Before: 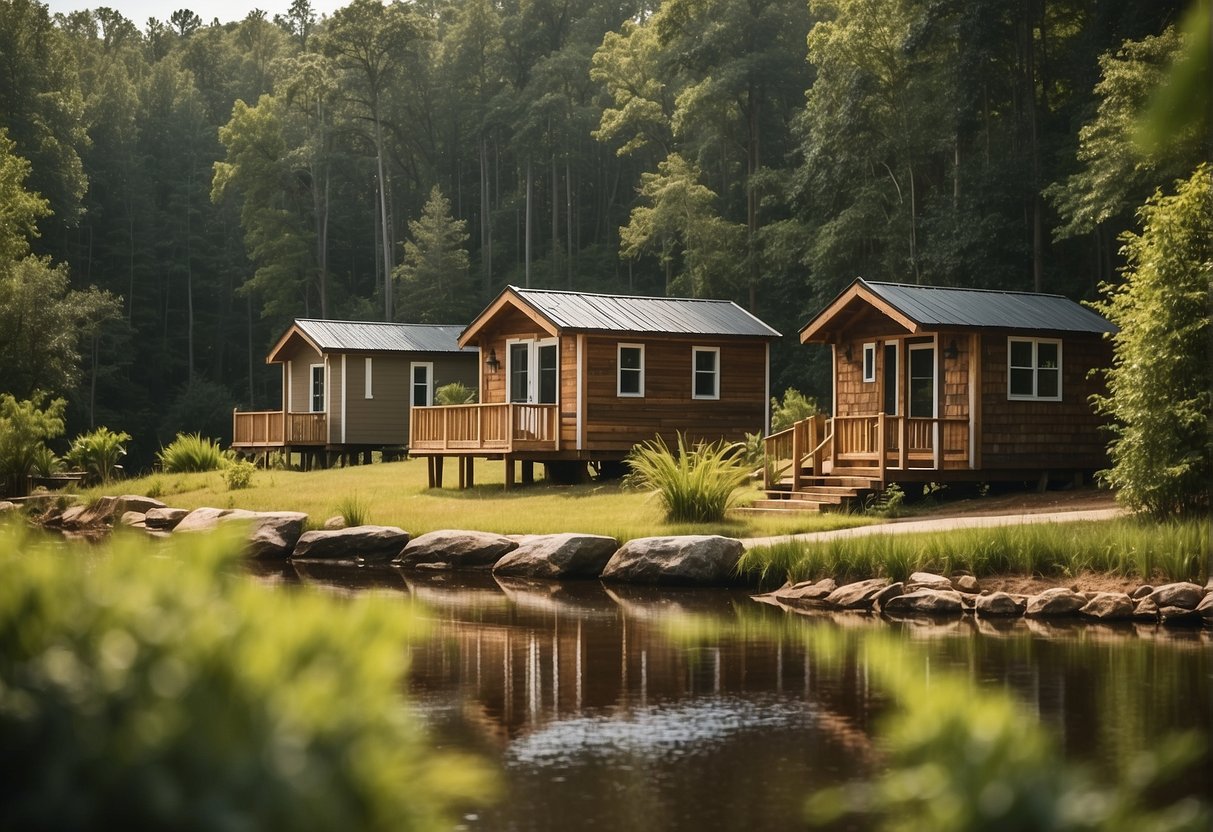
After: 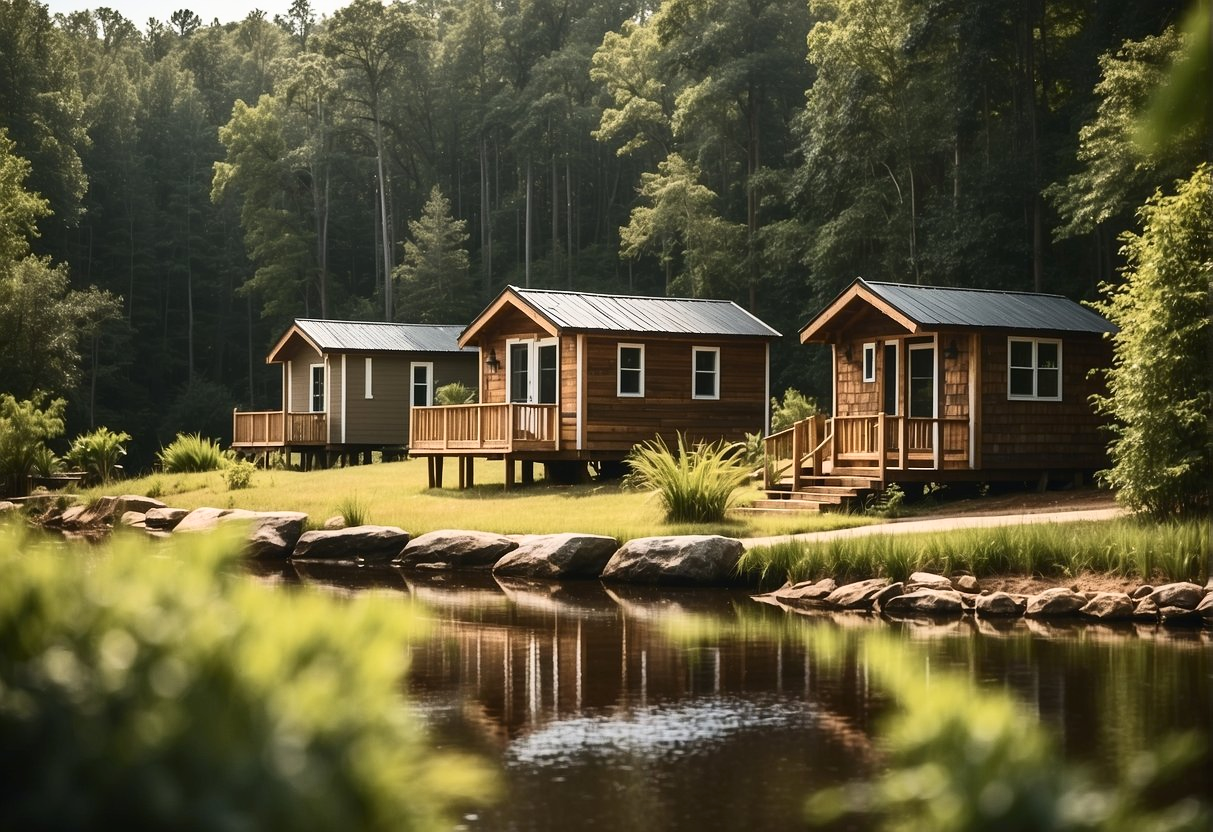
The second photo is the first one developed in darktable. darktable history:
contrast brightness saturation: contrast 0.24, brightness 0.09
tone equalizer: on, module defaults
